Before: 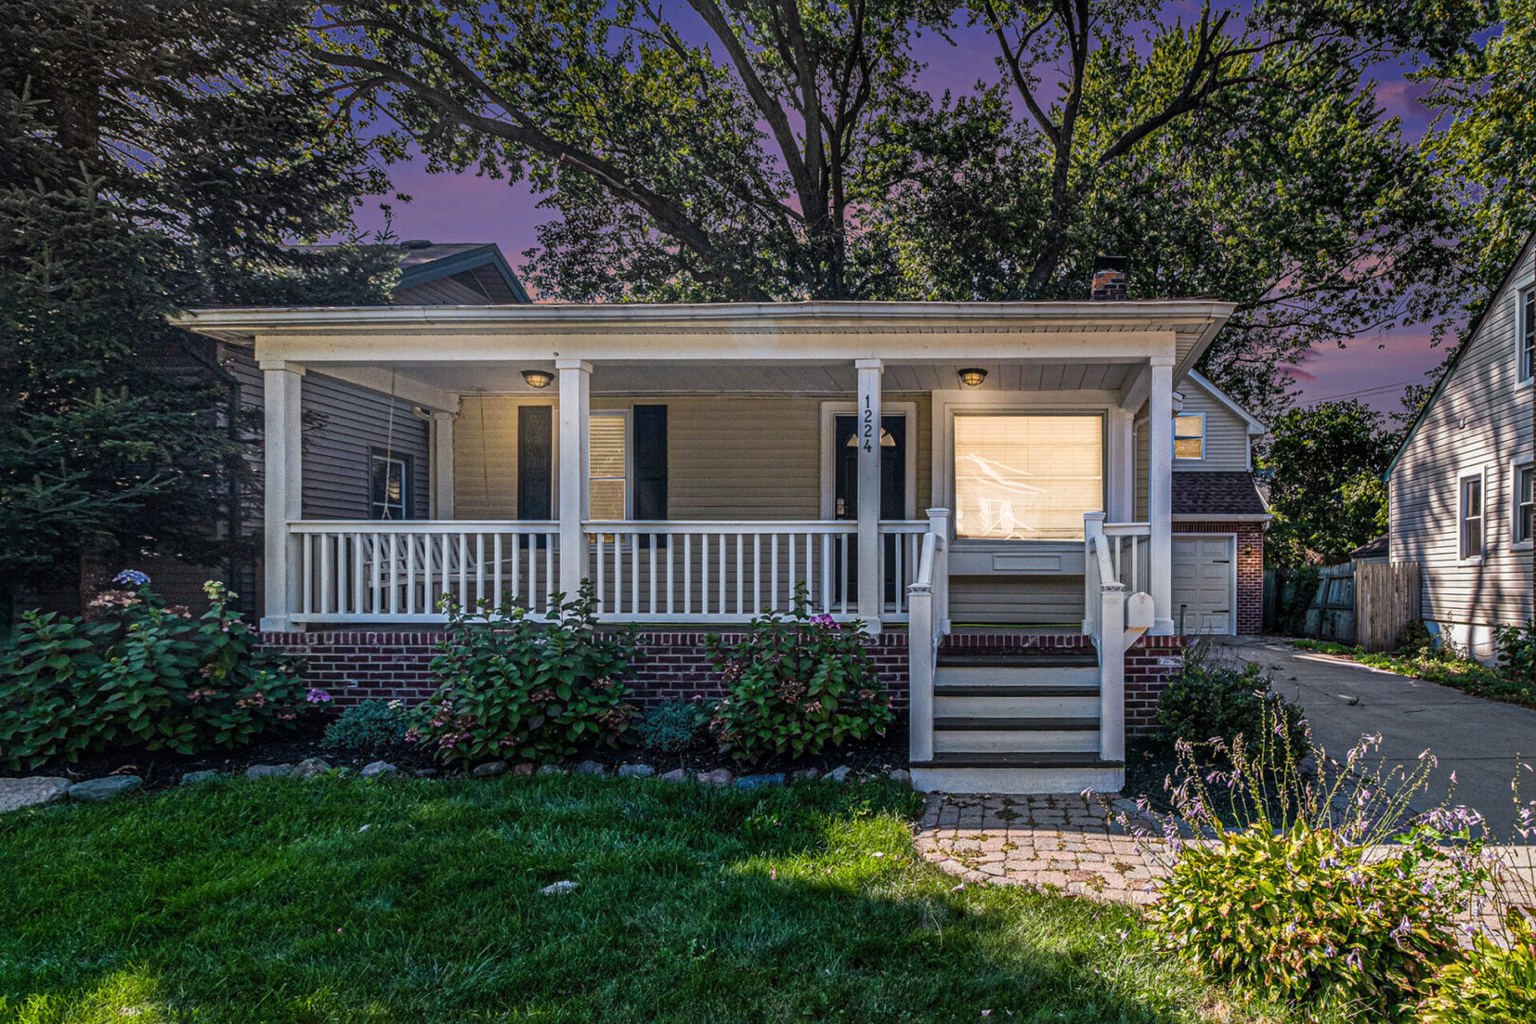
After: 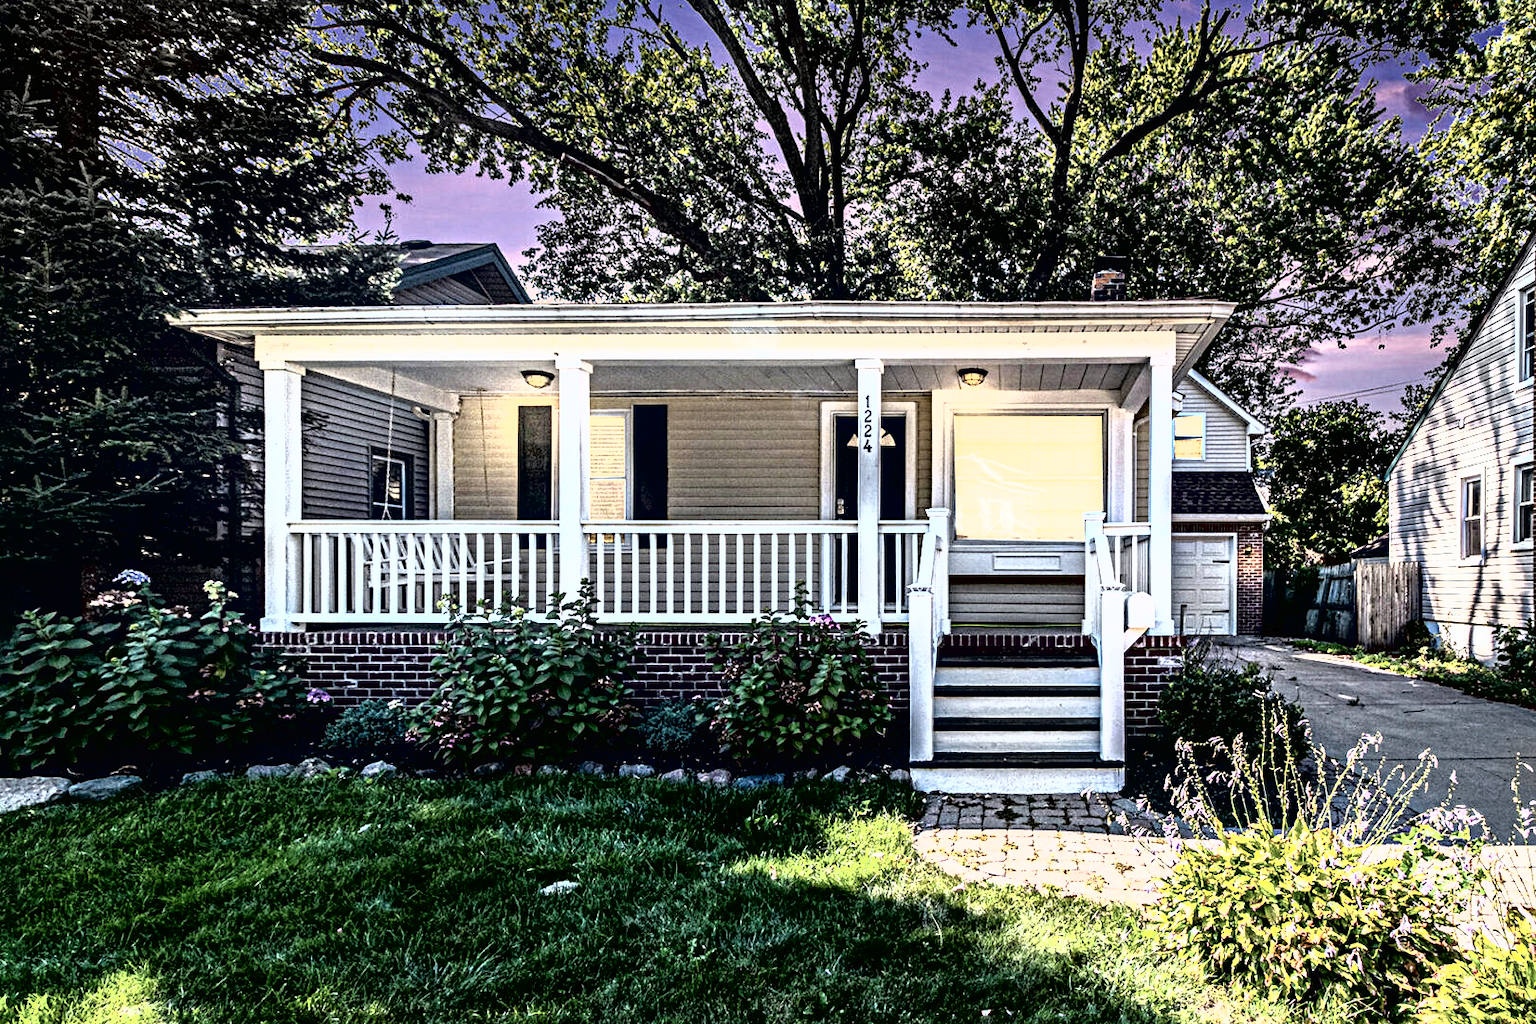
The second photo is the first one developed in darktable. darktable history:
tone curve: curves: ch0 [(0, 0) (0.003, 0.01) (0.011, 0.011) (0.025, 0.008) (0.044, 0.007) (0.069, 0.006) (0.1, 0.005) (0.136, 0.015) (0.177, 0.094) (0.224, 0.241) (0.277, 0.369) (0.335, 0.5) (0.399, 0.648) (0.468, 0.811) (0.543, 0.975) (0.623, 0.989) (0.709, 0.989) (0.801, 0.99) (0.898, 0.99) (1, 1)], color space Lab, independent channels, preserve colors none
haze removal: compatibility mode true, adaptive false
